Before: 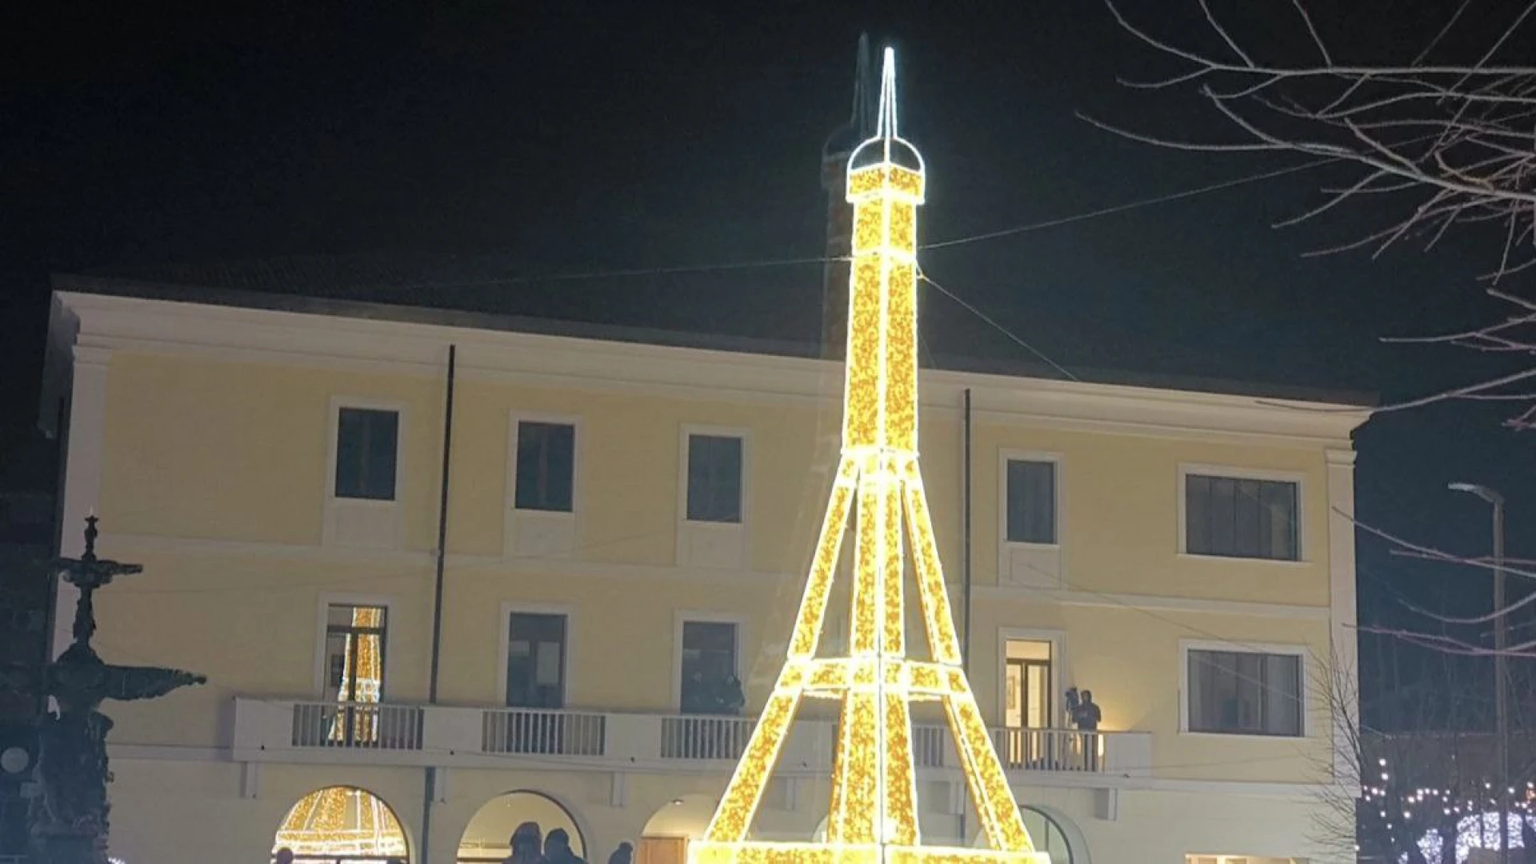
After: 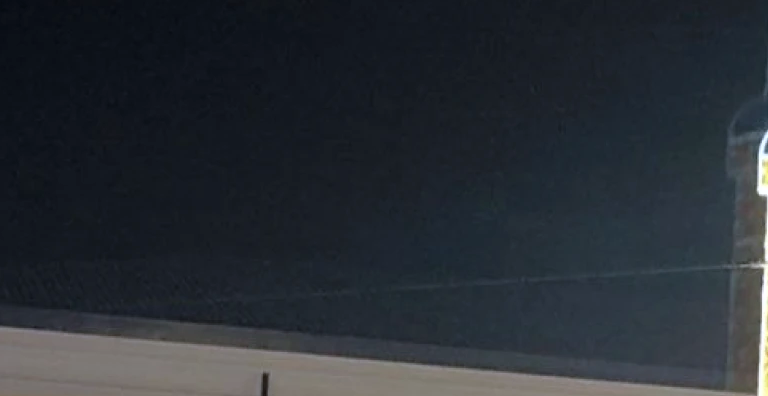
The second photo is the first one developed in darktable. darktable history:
color calibration: gray › normalize channels true, illuminant as shot in camera, x 0.358, y 0.373, temperature 4628.91 K, gamut compression 0.007
crop: left 15.653%, top 5.425%, right 44.299%, bottom 56.919%
shadows and highlights: shadows 13.89, white point adjustment 1.26, soften with gaussian
